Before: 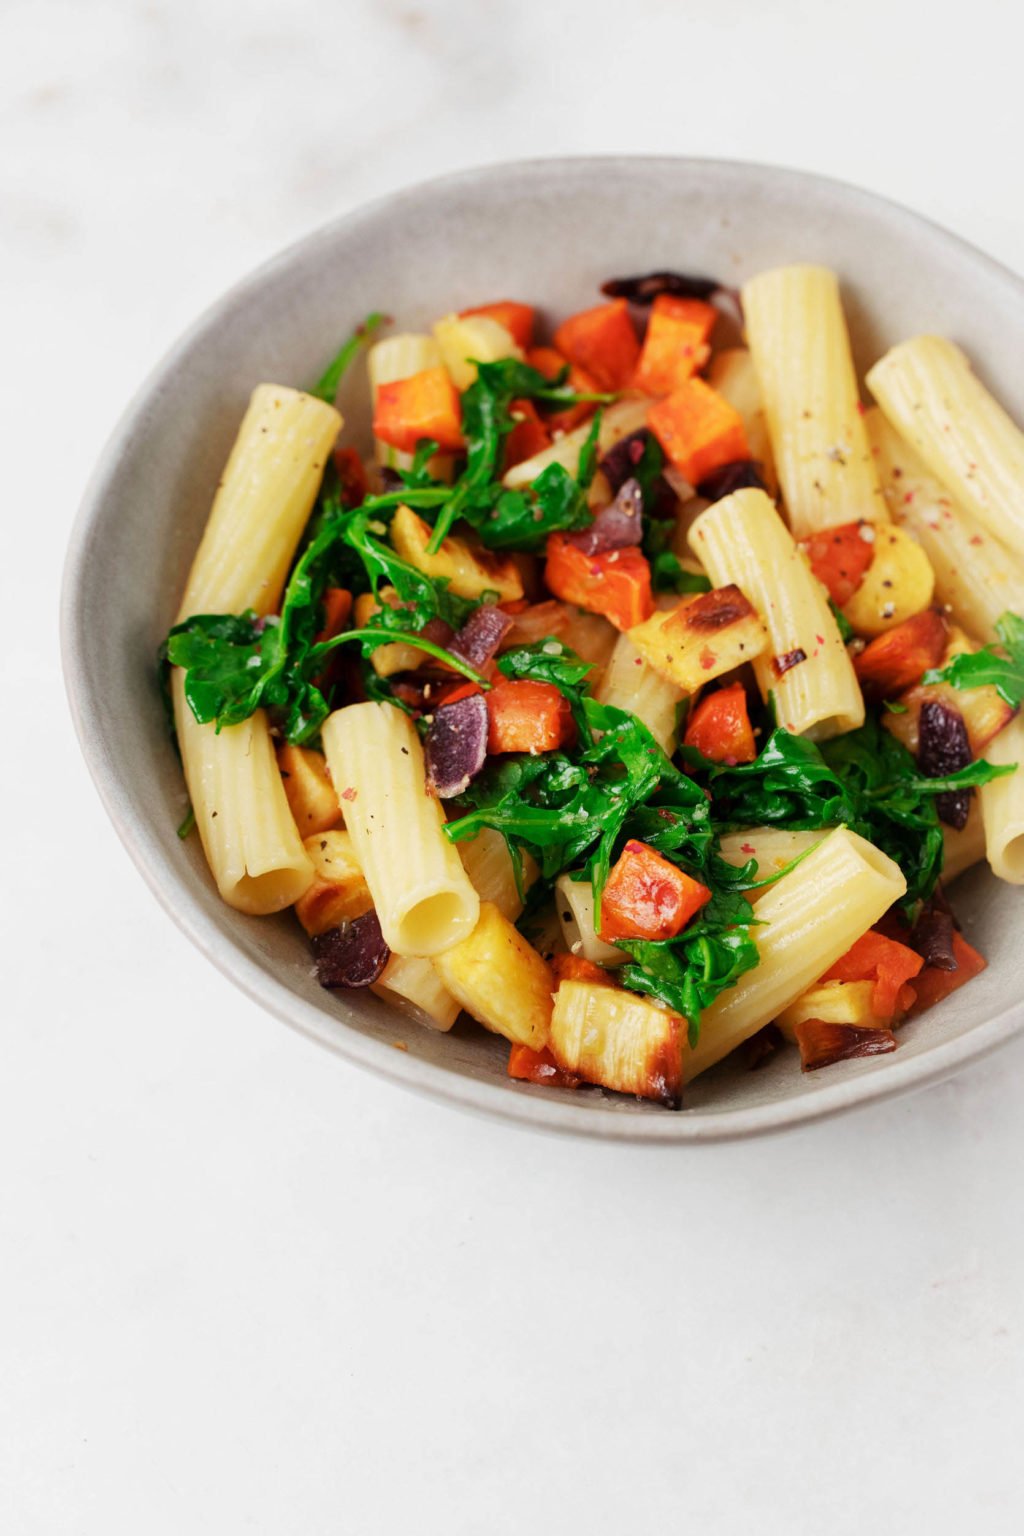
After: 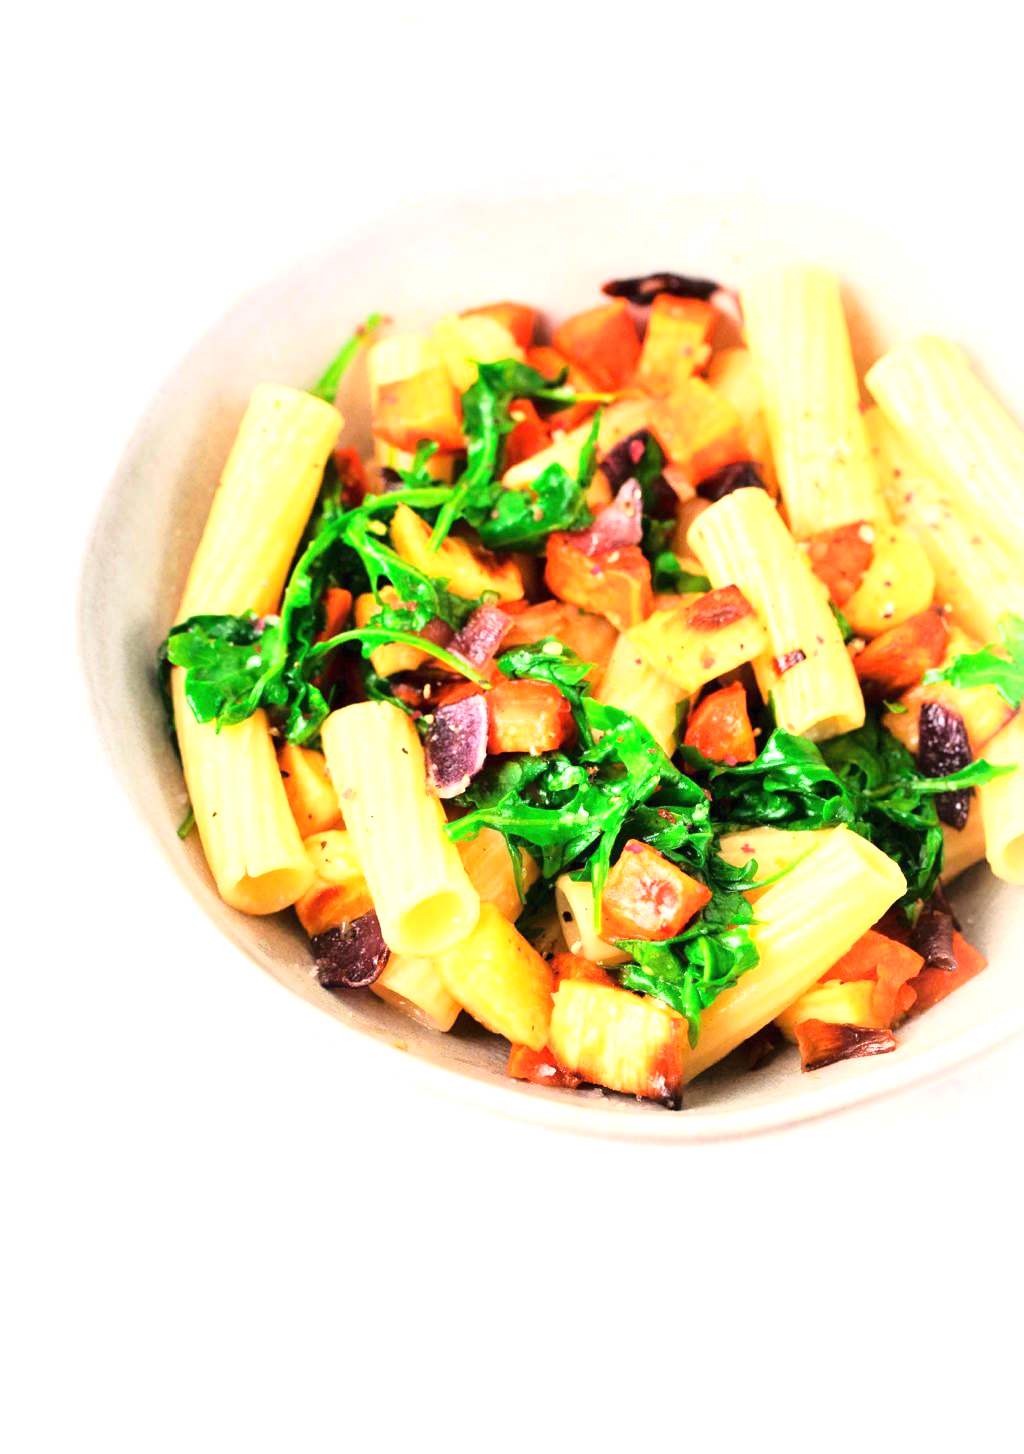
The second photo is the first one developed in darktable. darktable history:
crop and rotate: top 0.002%, bottom 5.287%
exposure: black level correction 0, exposure 1.2 EV, compensate highlight preservation false
base curve: curves: ch0 [(0, 0) (0.028, 0.03) (0.121, 0.232) (0.46, 0.748) (0.859, 0.968) (1, 1)]
